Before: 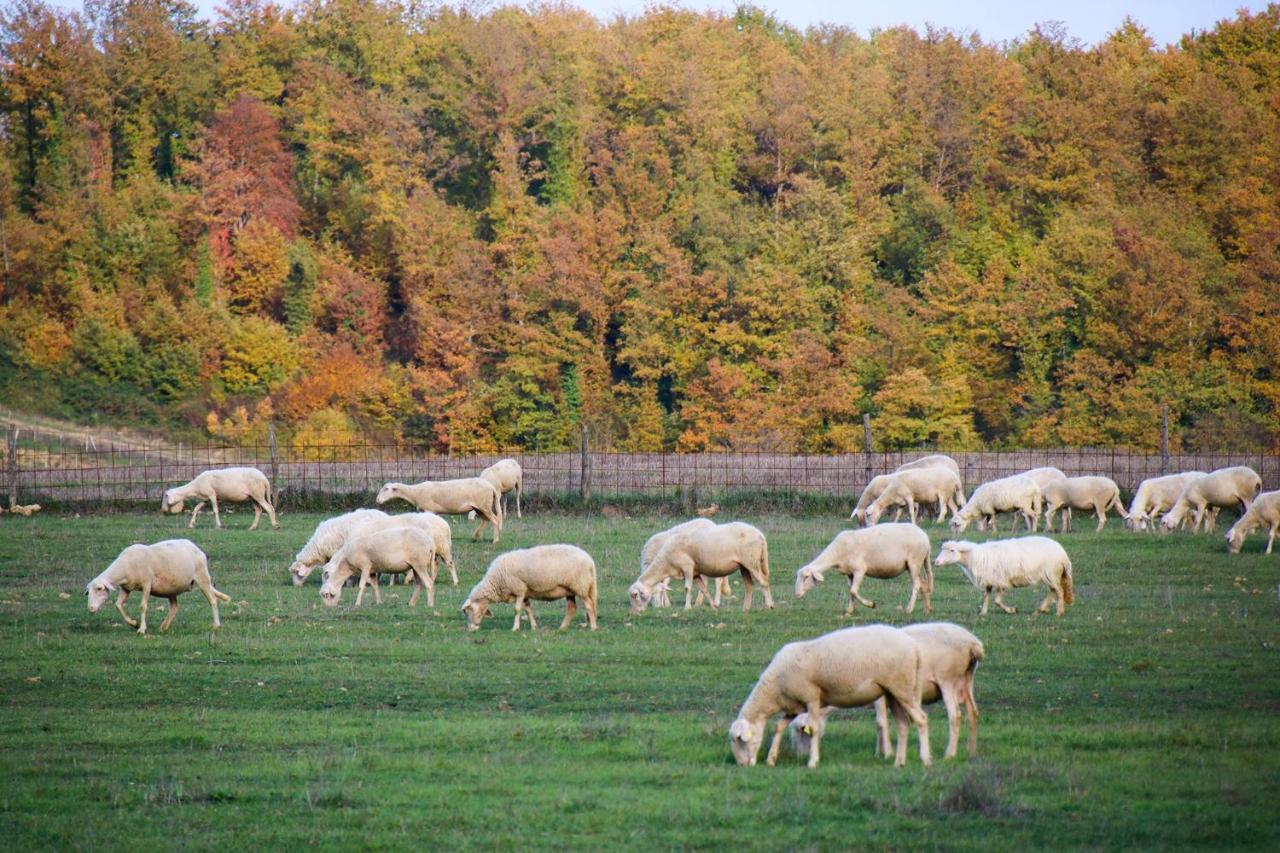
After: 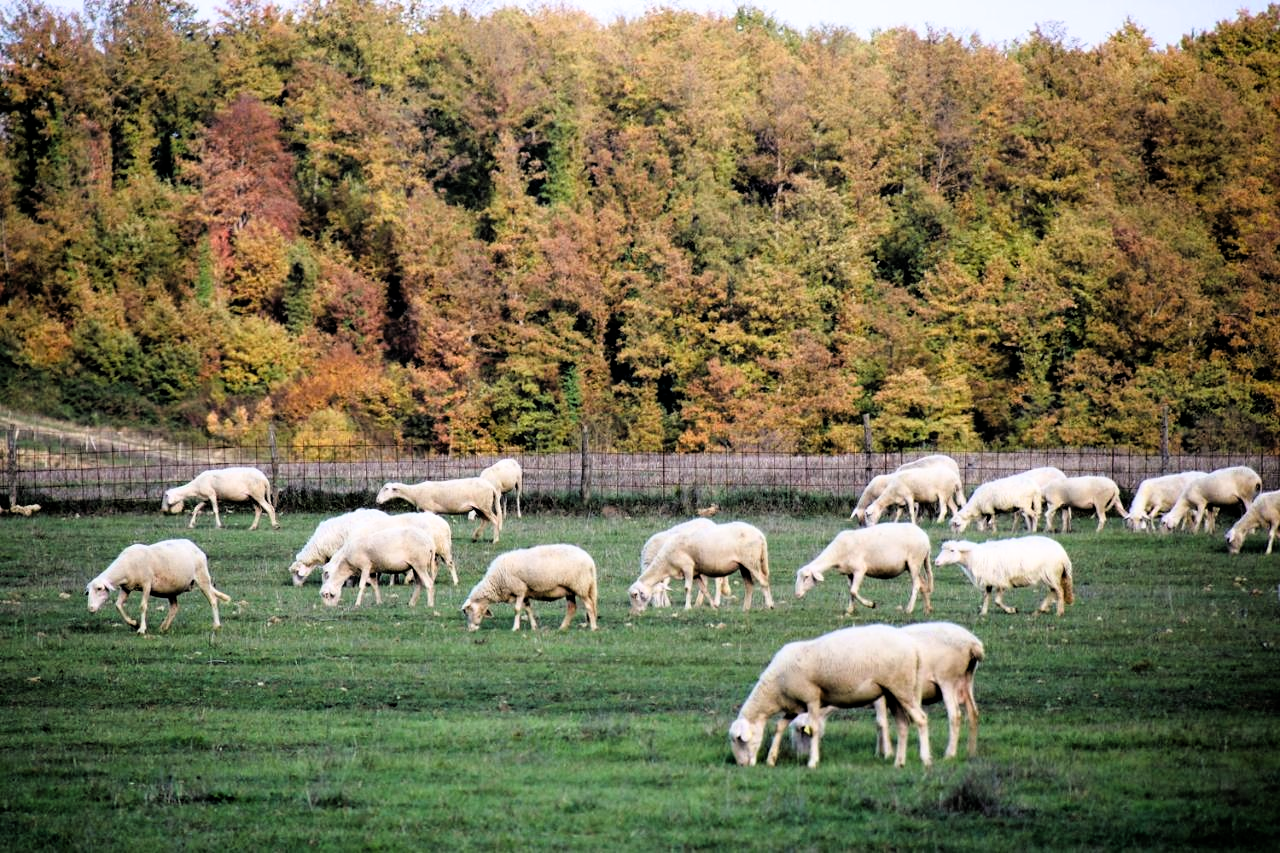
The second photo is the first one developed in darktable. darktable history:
filmic rgb: black relative exposure -3.44 EV, white relative exposure 2.26 EV, hardness 3.41
color zones: mix 38.48%
